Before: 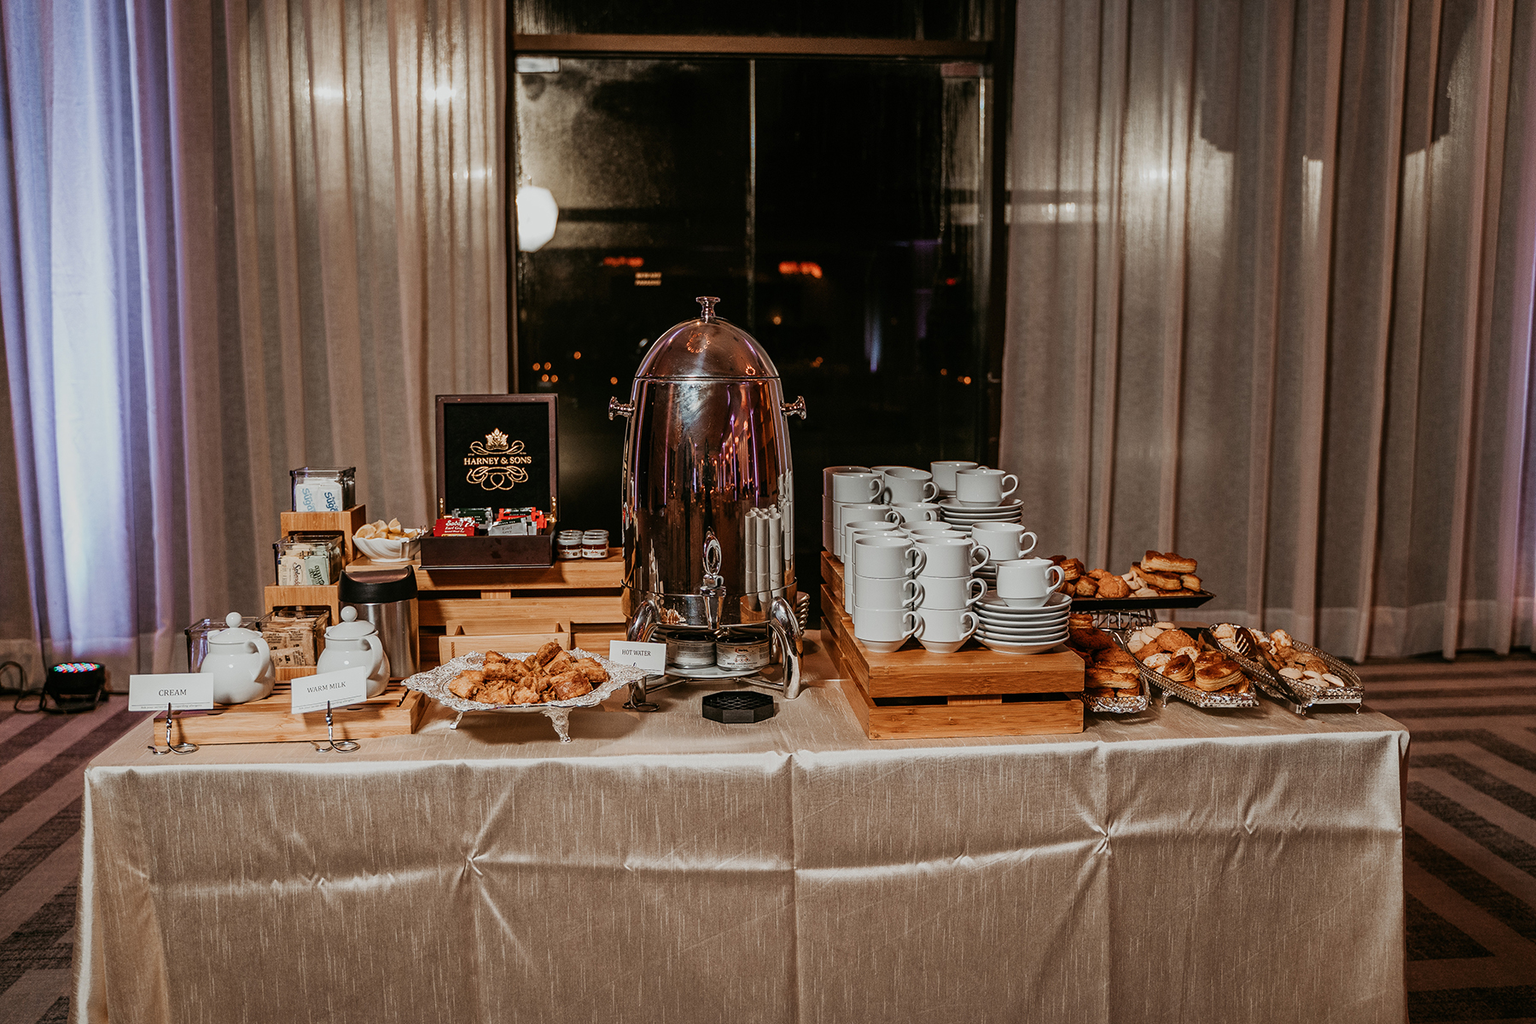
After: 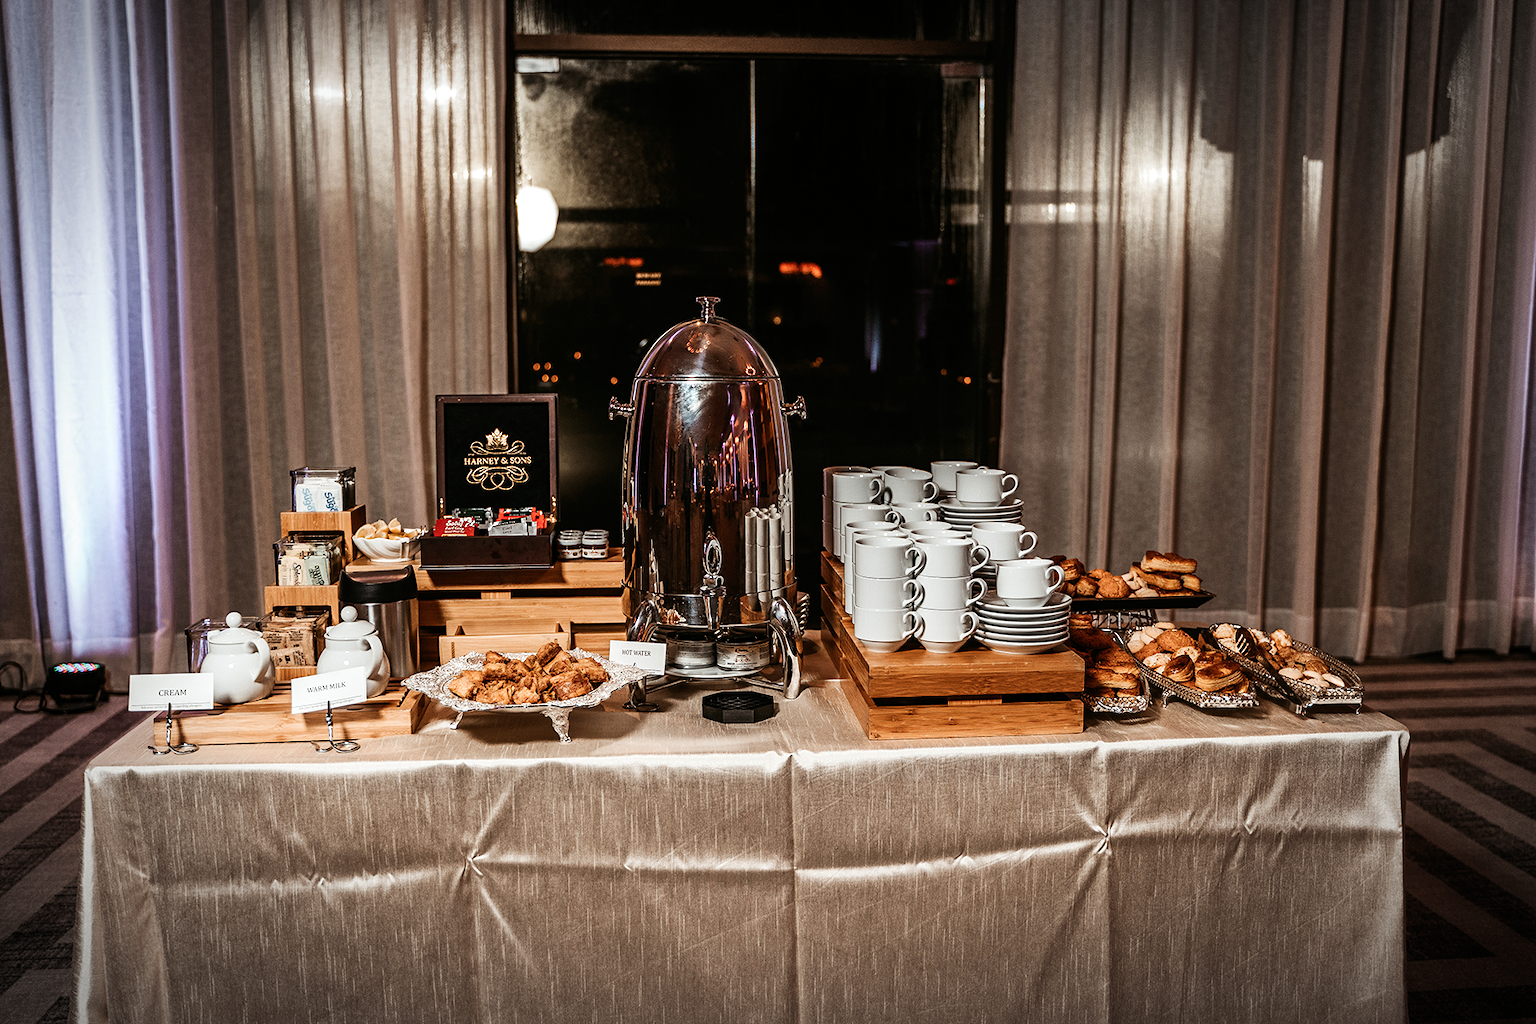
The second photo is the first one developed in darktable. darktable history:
vignetting: automatic ratio true
tone equalizer: -8 EV -0.75 EV, -7 EV -0.7 EV, -6 EV -0.6 EV, -5 EV -0.4 EV, -3 EV 0.4 EV, -2 EV 0.6 EV, -1 EV 0.7 EV, +0 EV 0.75 EV, edges refinement/feathering 500, mask exposure compensation -1.57 EV, preserve details no
